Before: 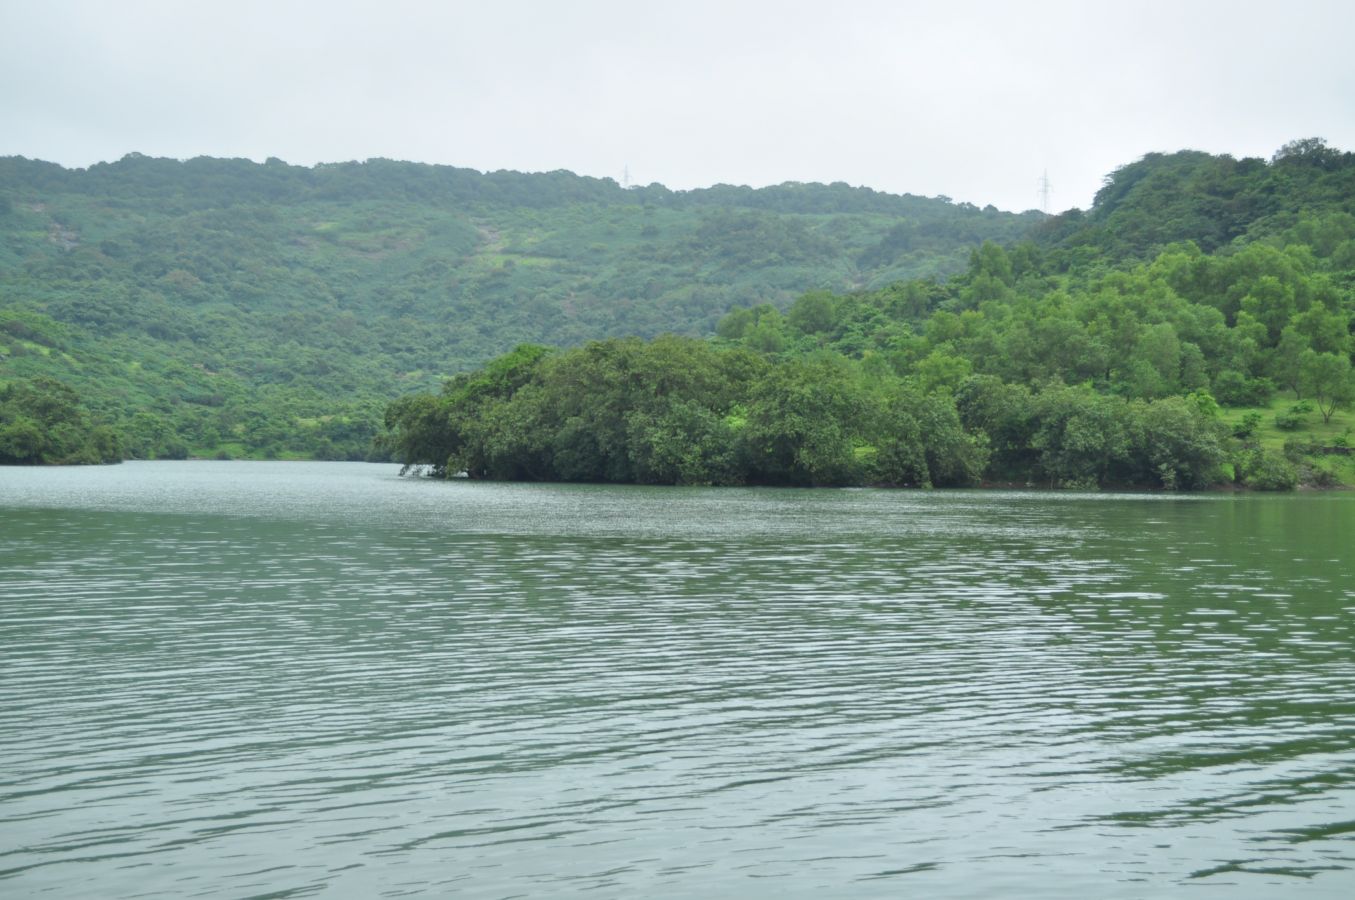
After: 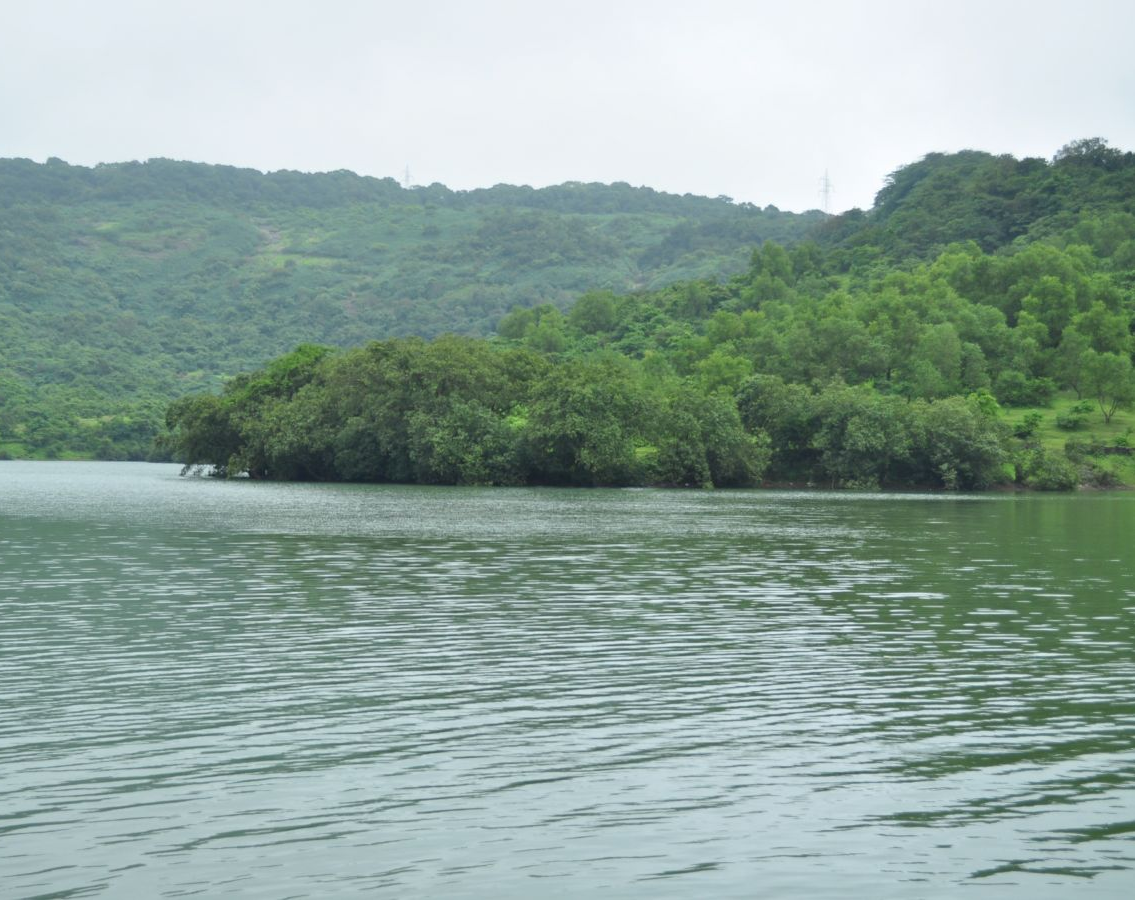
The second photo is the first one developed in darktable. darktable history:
crop: left 16.166%
